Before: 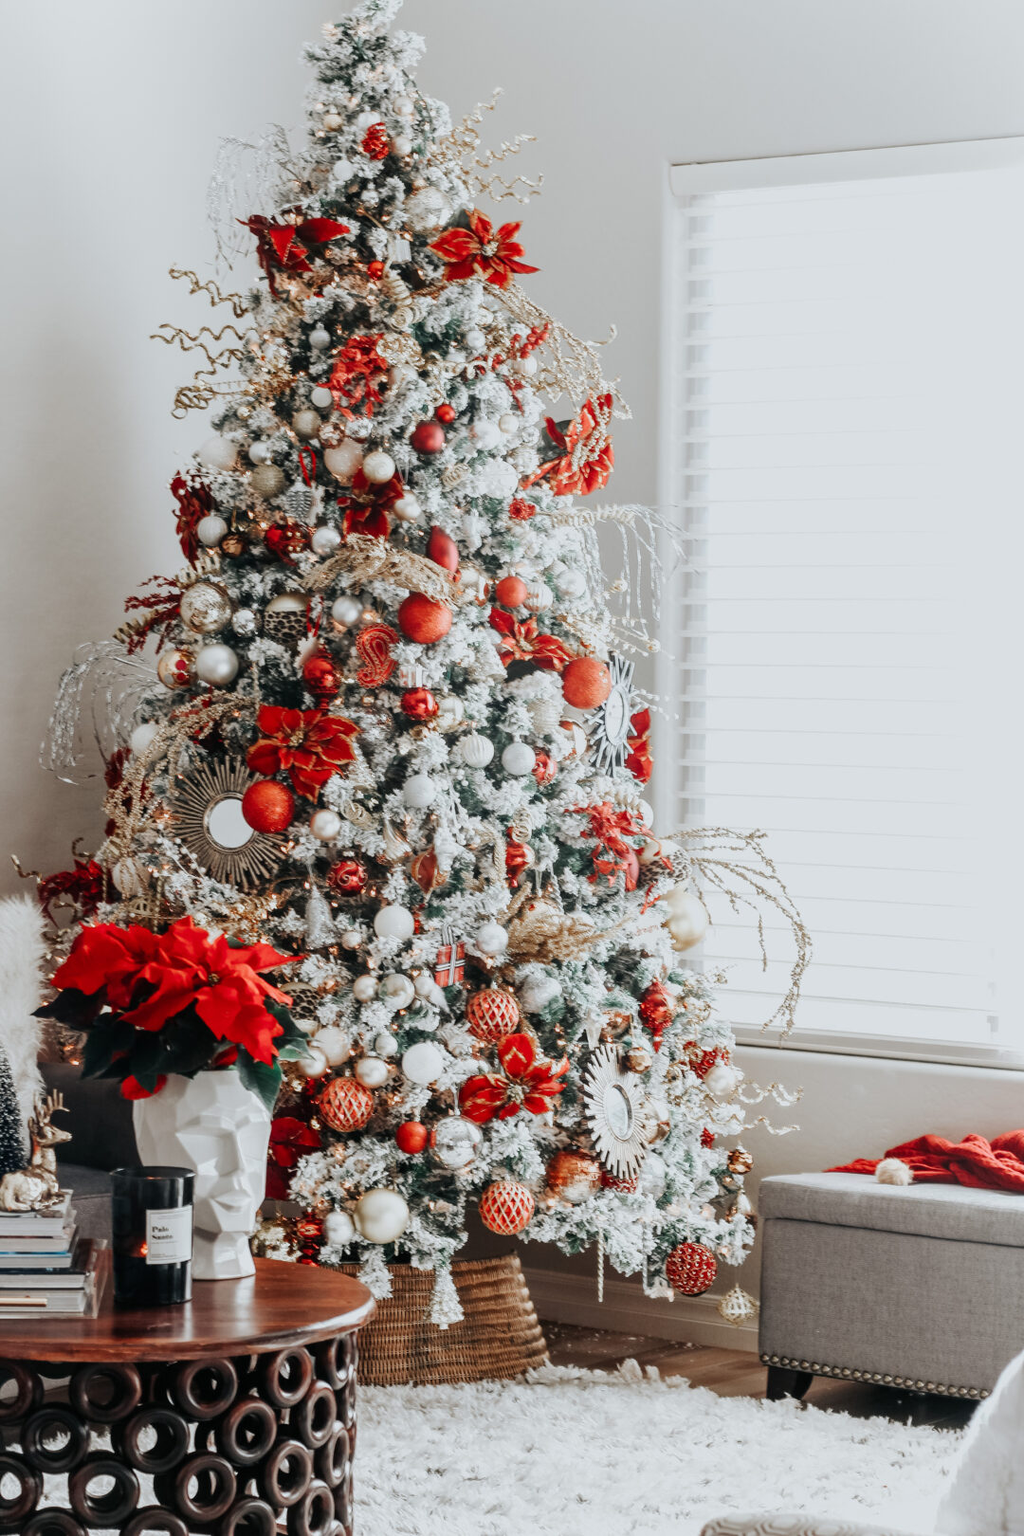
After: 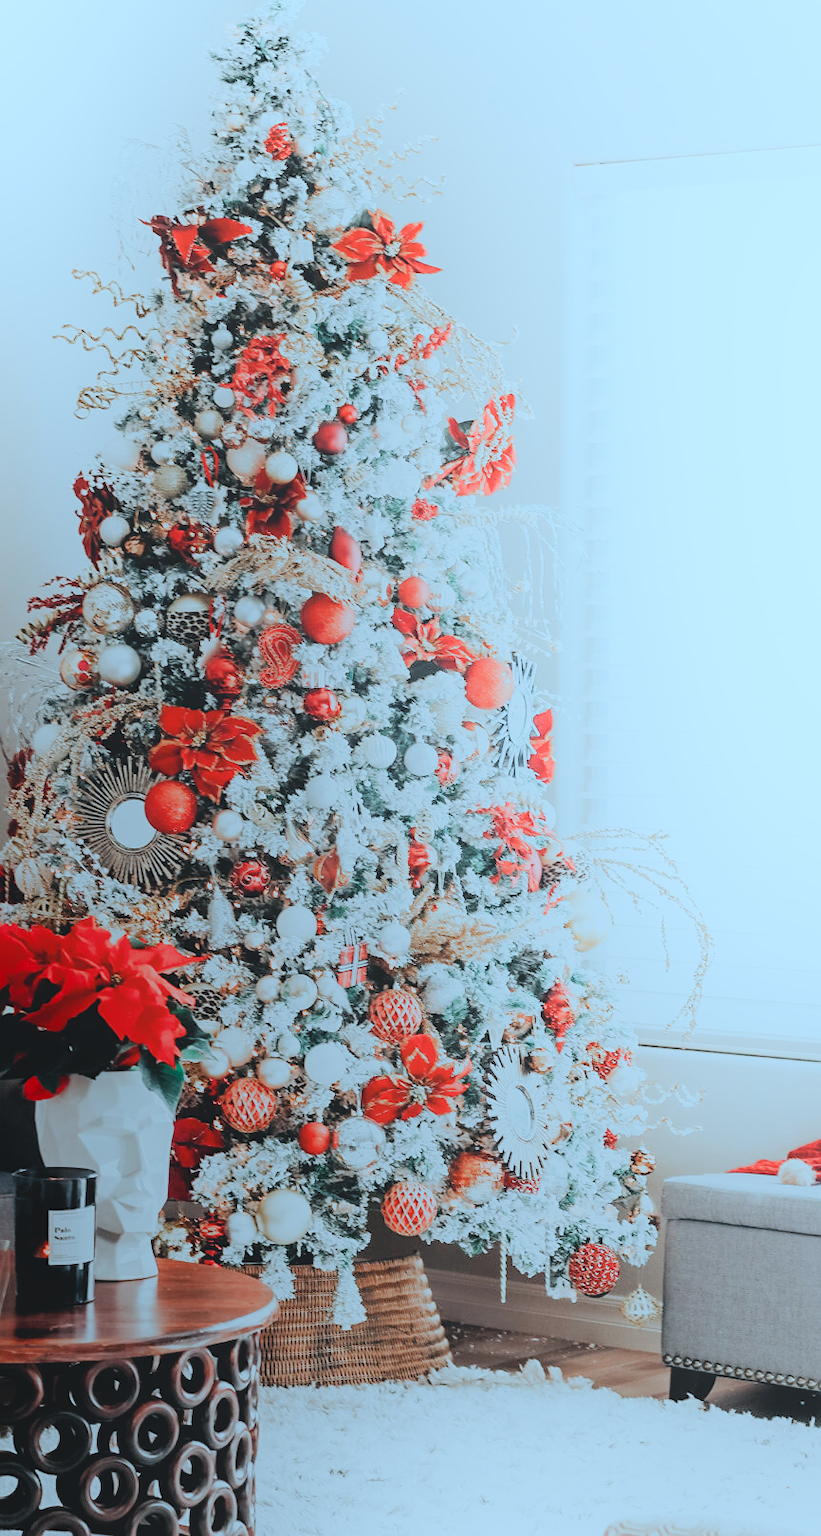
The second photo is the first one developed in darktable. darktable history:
exposure: exposure 0.735 EV, compensate highlight preservation false
tone equalizer: edges refinement/feathering 500, mask exposure compensation -1.57 EV, preserve details no
local contrast: detail 72%
crop and rotate: left 9.575%, right 10.149%
color correction: highlights a* -10.56, highlights b* -18.72
sharpen: radius 0.979, amount 0.615
filmic rgb: black relative exposure -6.12 EV, white relative exposure 6.96 EV, threshold 6 EV, hardness 2.24, enable highlight reconstruction true
shadows and highlights: shadows -38.84, highlights 62.73, soften with gaussian
